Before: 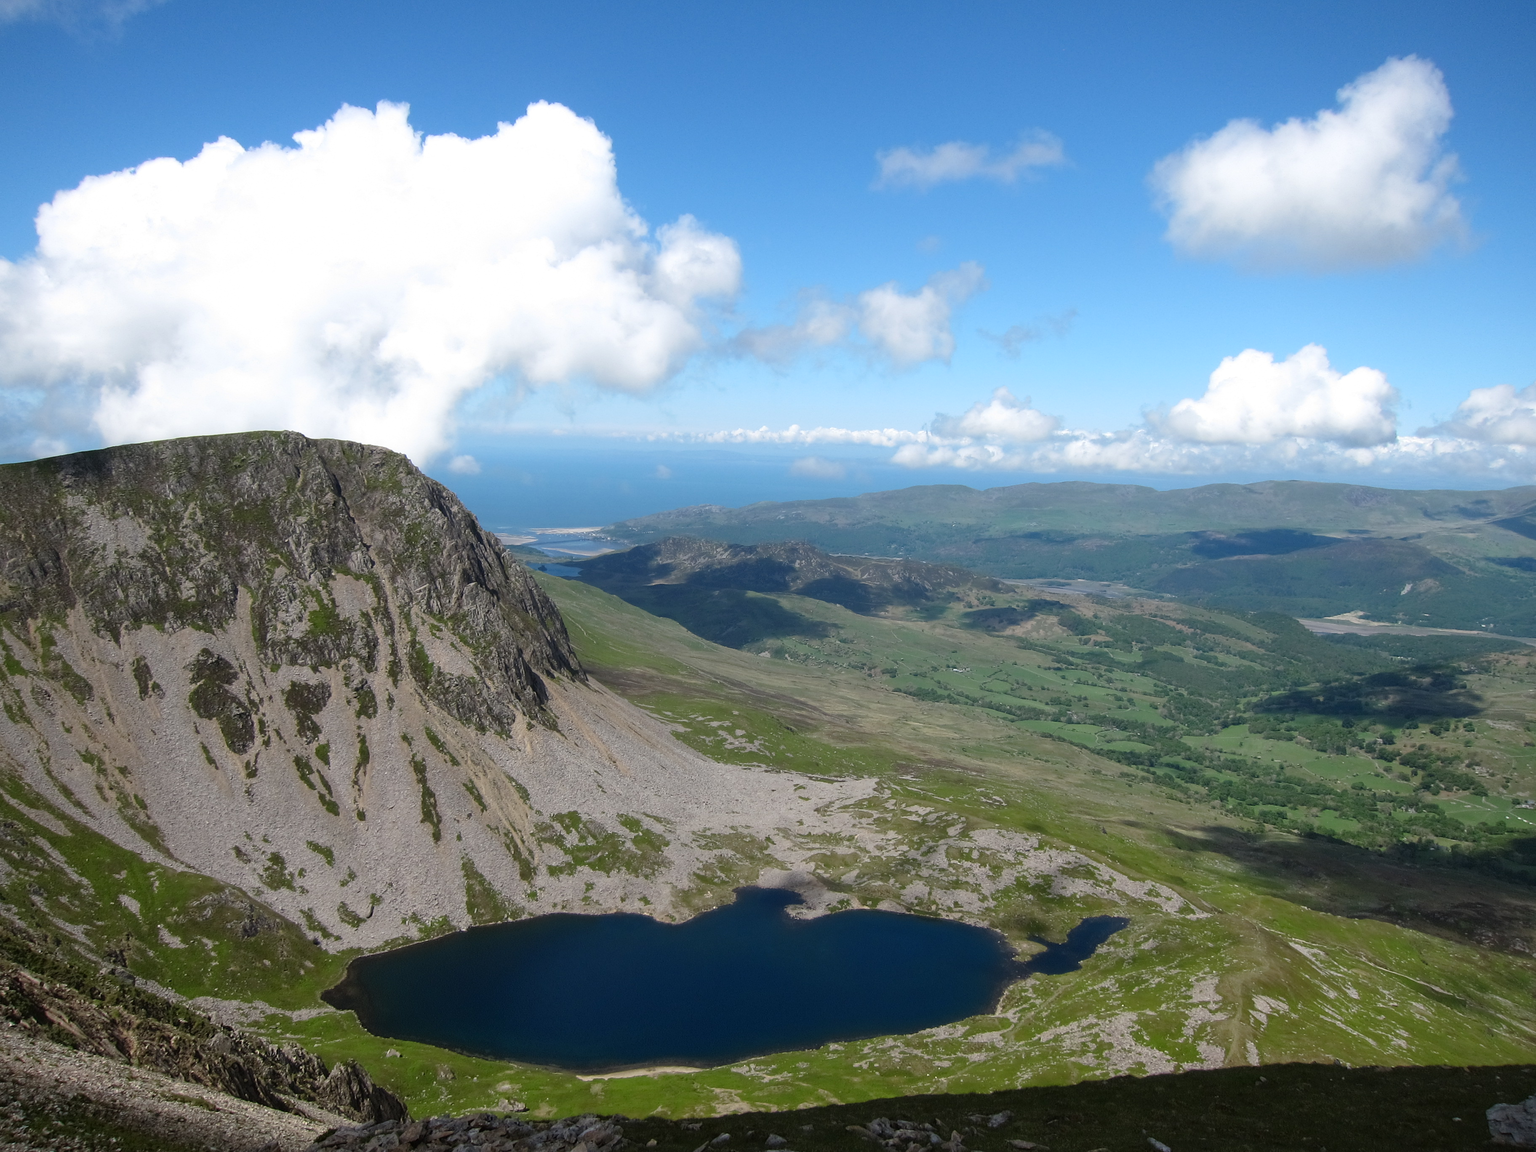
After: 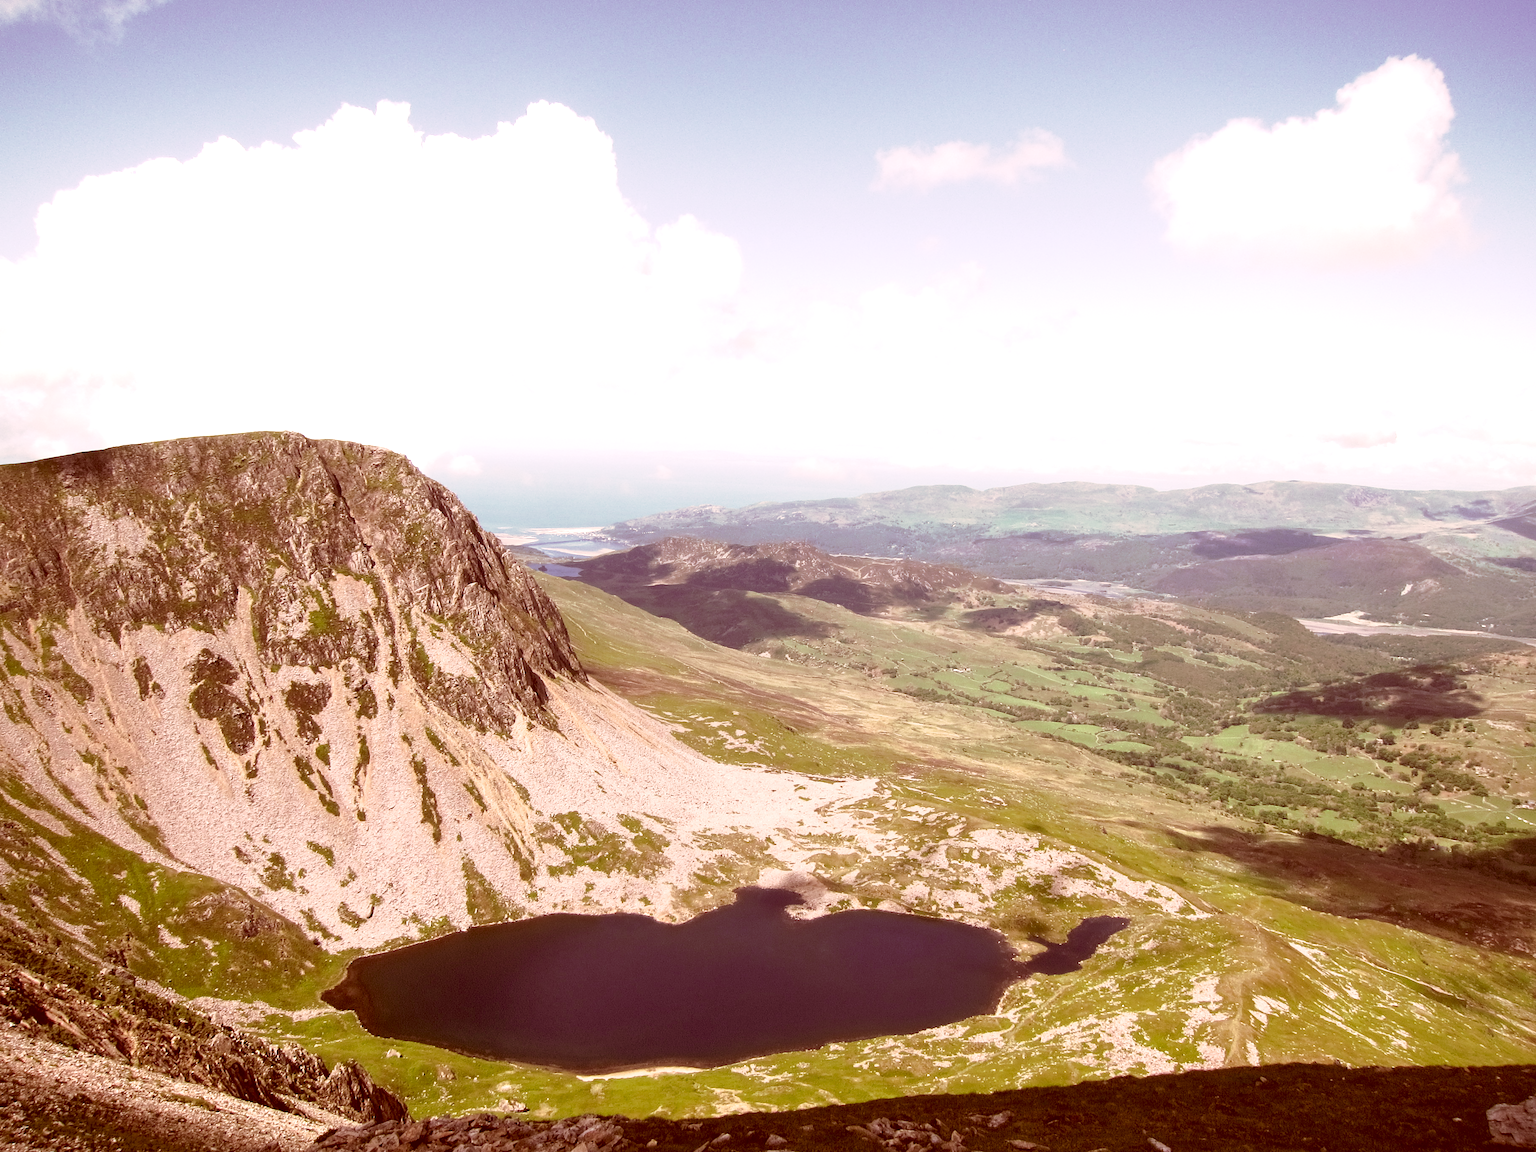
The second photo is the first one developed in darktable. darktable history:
tone curve: curves: ch0 [(0, 0) (0.105, 0.068) (0.181, 0.185) (0.28, 0.291) (0.384, 0.404) (0.485, 0.531) (0.638, 0.681) (0.795, 0.879) (1, 0.977)]; ch1 [(0, 0) (0.161, 0.092) (0.35, 0.33) (0.379, 0.401) (0.456, 0.469) (0.504, 0.5) (0.512, 0.514) (0.58, 0.597) (0.635, 0.646) (1, 1)]; ch2 [(0, 0) (0.371, 0.362) (0.437, 0.437) (0.5, 0.5) (0.53, 0.523) (0.56, 0.58) (0.622, 0.606) (1, 1)], preserve colors none
local contrast: highlights 107%, shadows 100%, detail 119%, midtone range 0.2
color correction: highlights a* 9.05, highlights b* 8.87, shadows a* 39.91, shadows b* 39.98, saturation 0.811
exposure: exposure 1 EV, compensate highlight preservation false
